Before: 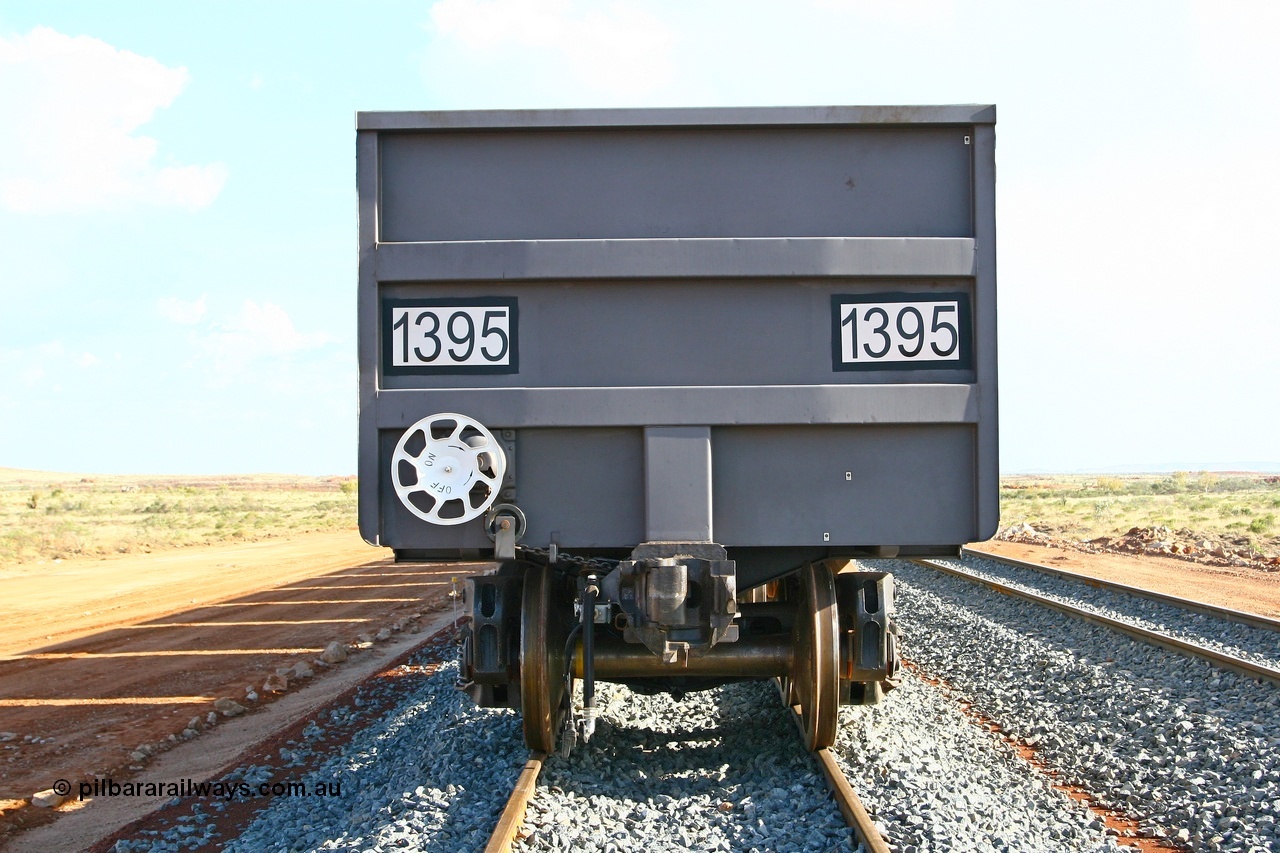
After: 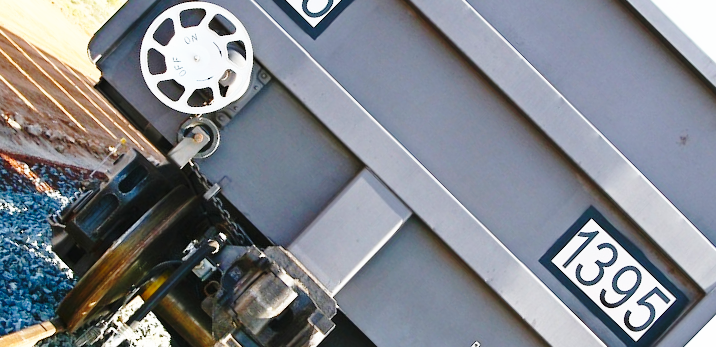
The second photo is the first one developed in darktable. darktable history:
base curve: curves: ch0 [(0, 0) (0.028, 0.03) (0.105, 0.232) (0.387, 0.748) (0.754, 0.968) (1, 1)], preserve colors none
crop and rotate: angle -44.93°, top 16.179%, right 0.99%, bottom 11.751%
local contrast: mode bilateral grid, contrast 99, coarseness 100, detail 91%, midtone range 0.2
